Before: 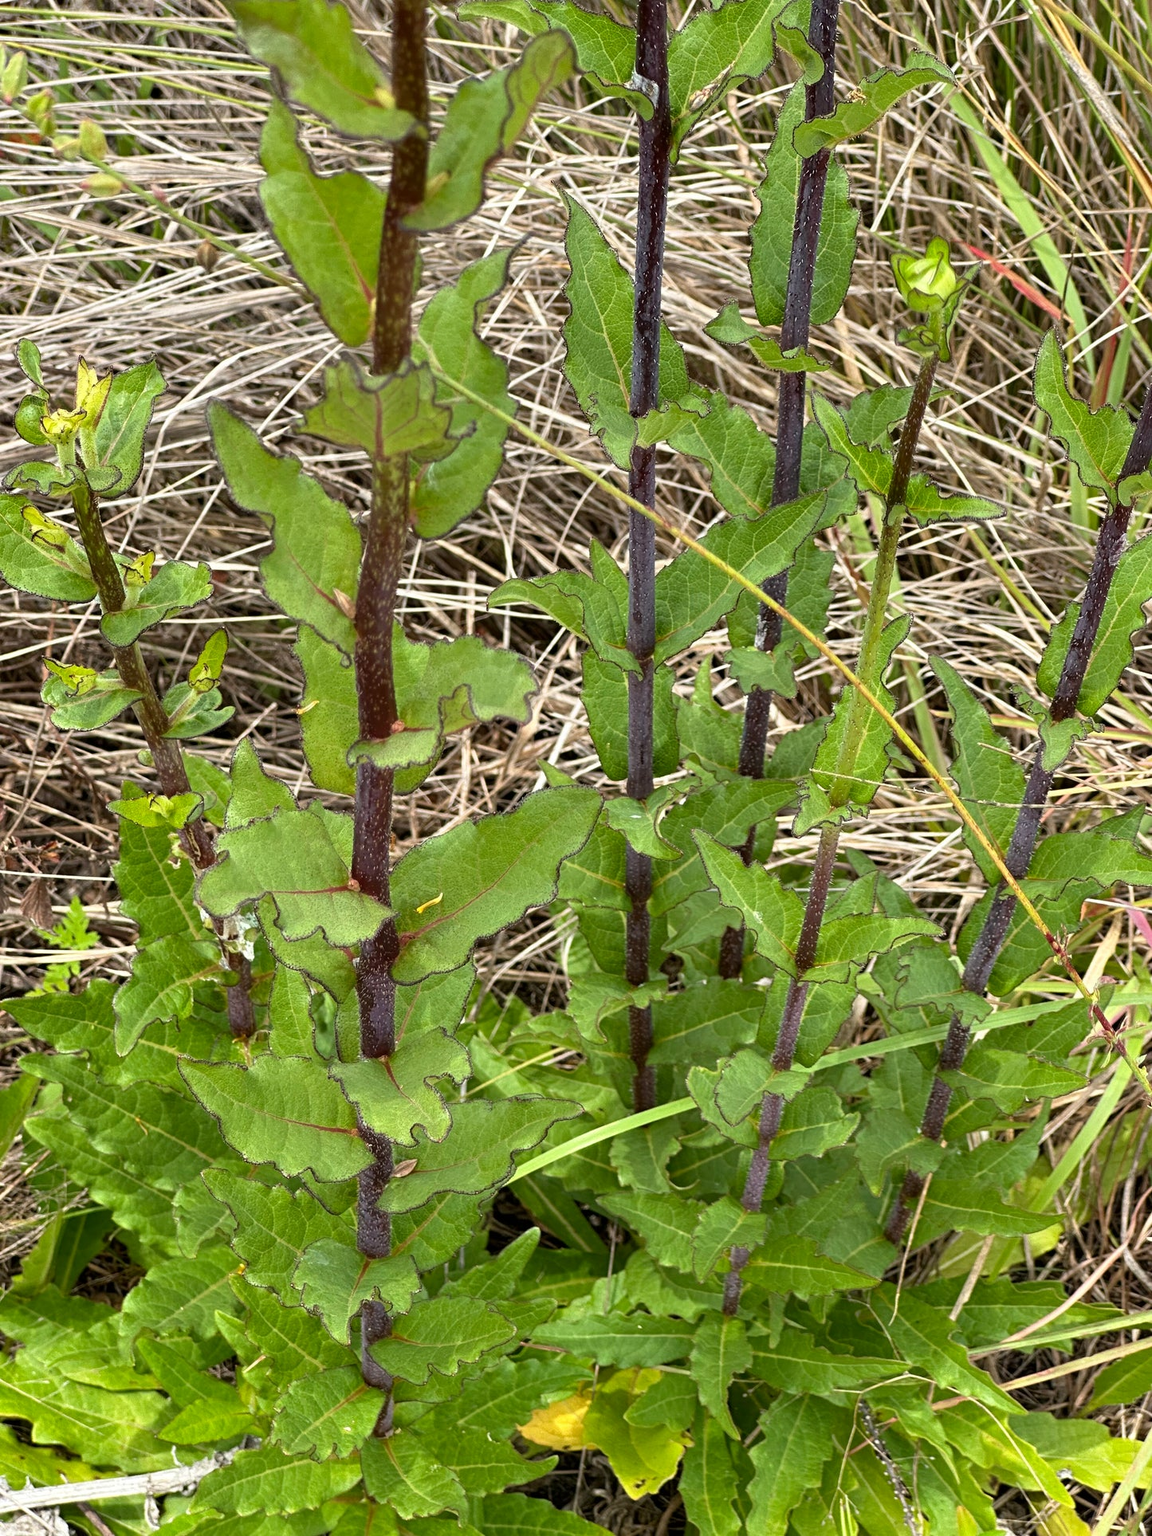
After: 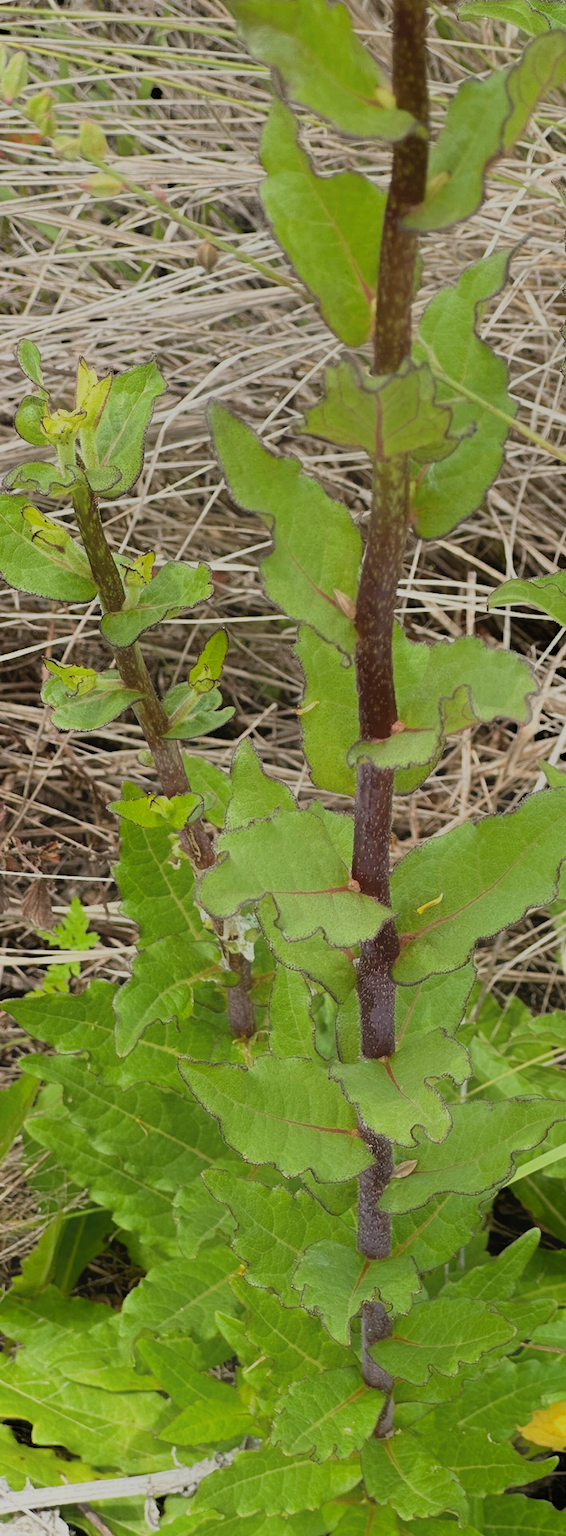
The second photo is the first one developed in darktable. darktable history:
crop and rotate: left 0%, top 0%, right 50.845%
contrast equalizer: octaves 7, y [[0.6 ×6], [0.55 ×6], [0 ×6], [0 ×6], [0 ×6]], mix -1
filmic rgb: black relative exposure -7.65 EV, white relative exposure 4.56 EV, hardness 3.61
